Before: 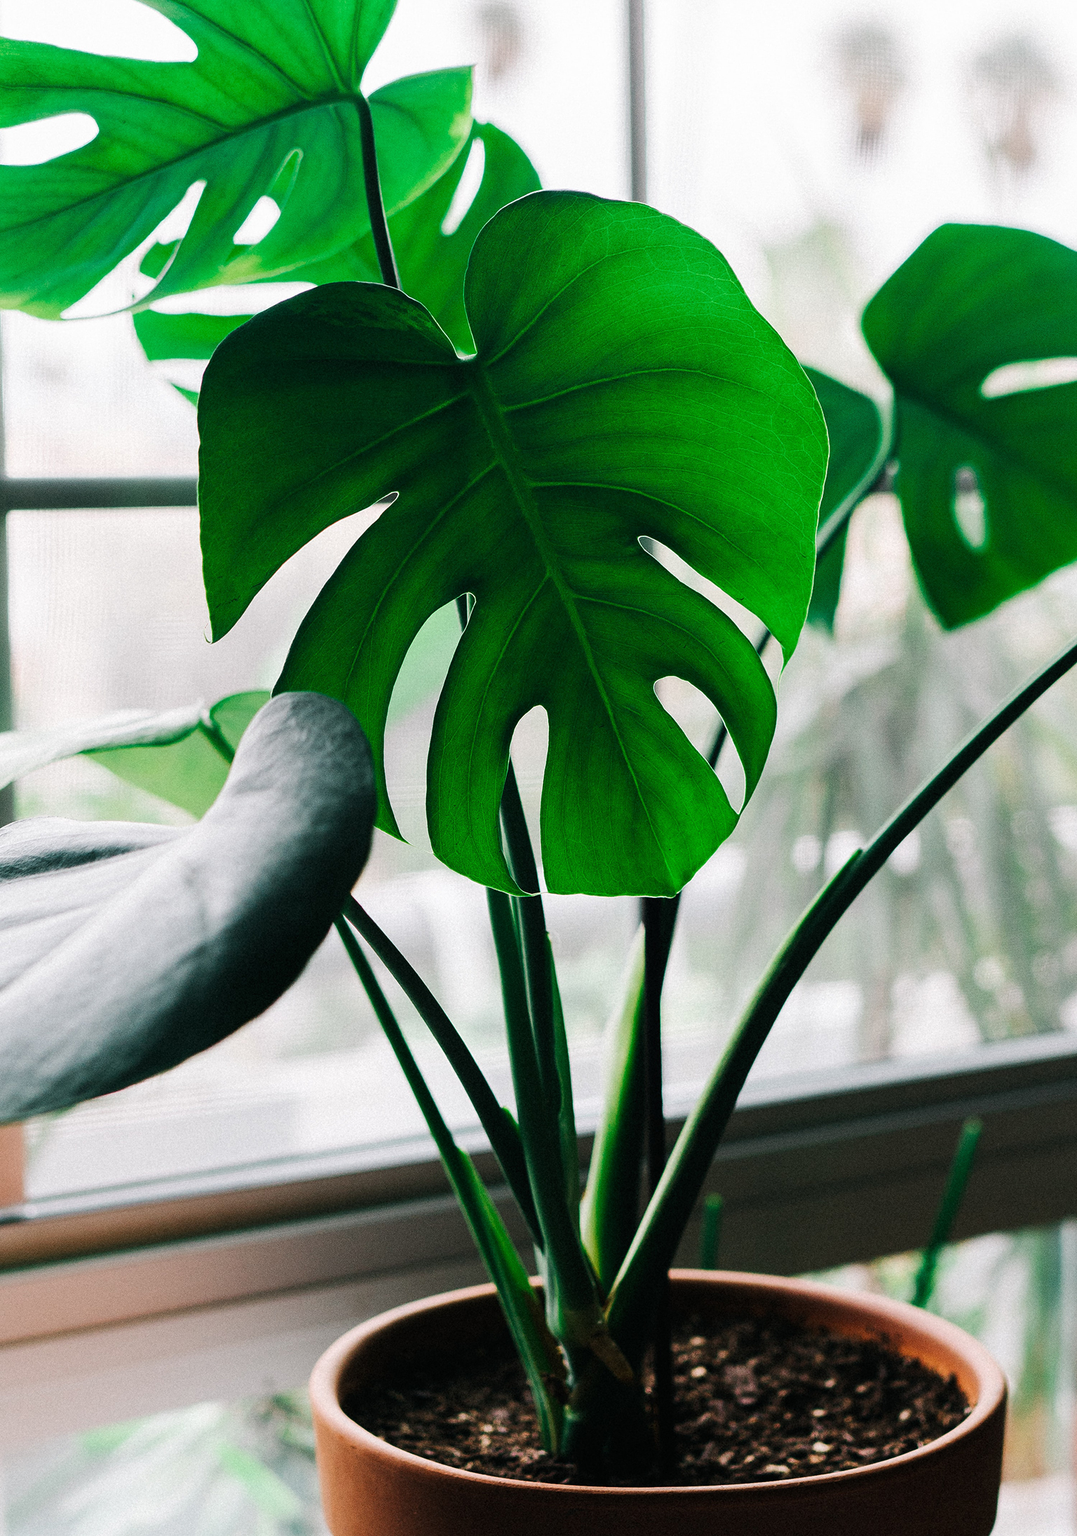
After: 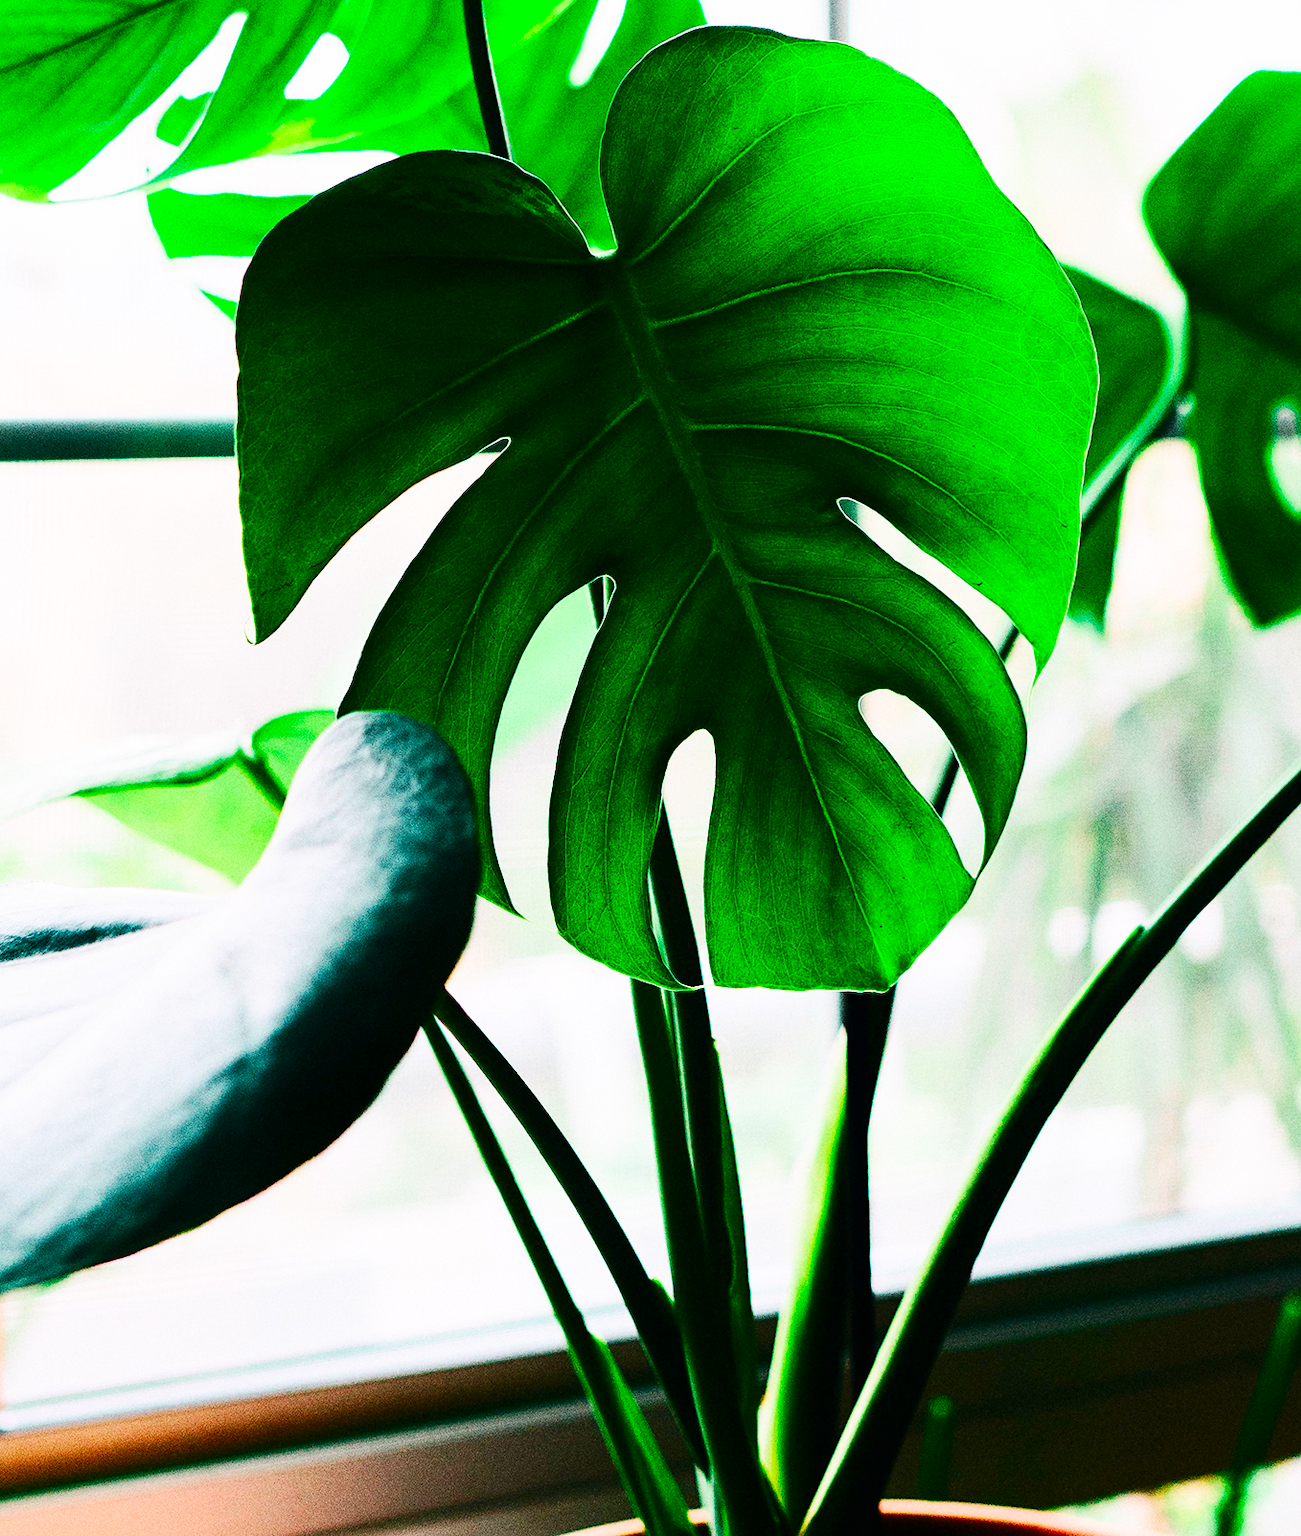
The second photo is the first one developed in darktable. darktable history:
crop and rotate: left 2.355%, top 11.234%, right 9.214%, bottom 15.592%
contrast brightness saturation: contrast 0.262, brightness 0.018, saturation 0.882
base curve: curves: ch0 [(0, 0) (0.032, 0.025) (0.121, 0.166) (0.206, 0.329) (0.605, 0.79) (1, 1)], preserve colors none
